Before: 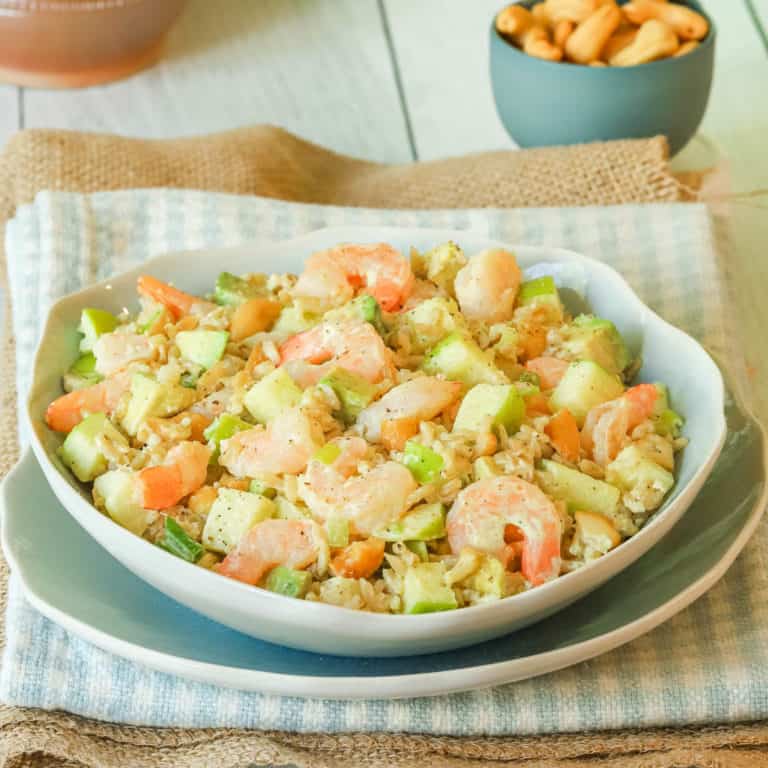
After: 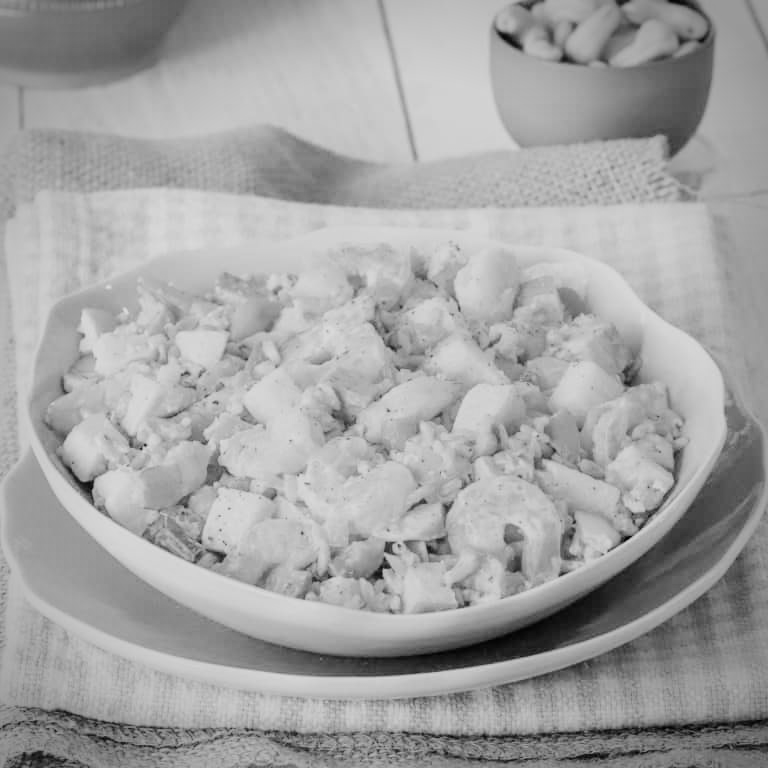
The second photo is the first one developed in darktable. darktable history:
vignetting: automatic ratio true
filmic rgb: black relative exposure -7.32 EV, white relative exposure 5.09 EV, hardness 3.2
monochrome: on, module defaults
tone equalizer: -8 EV -0.417 EV, -7 EV -0.389 EV, -6 EV -0.333 EV, -5 EV -0.222 EV, -3 EV 0.222 EV, -2 EV 0.333 EV, -1 EV 0.389 EV, +0 EV 0.417 EV, edges refinement/feathering 500, mask exposure compensation -1.25 EV, preserve details no
